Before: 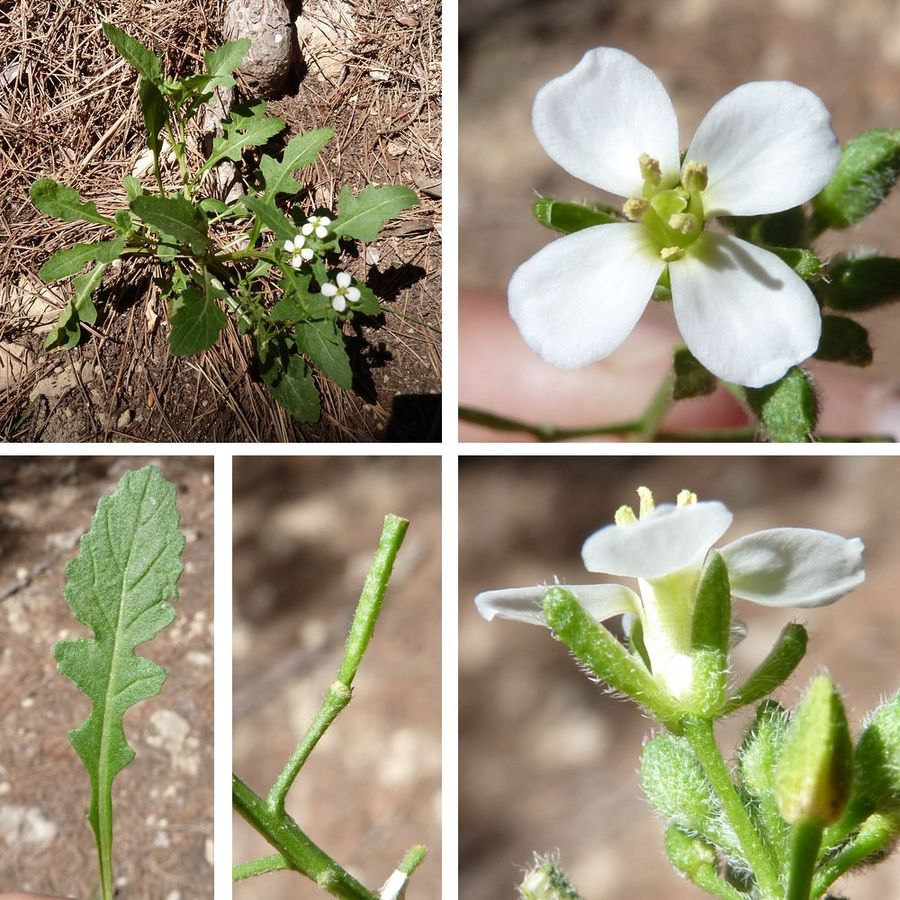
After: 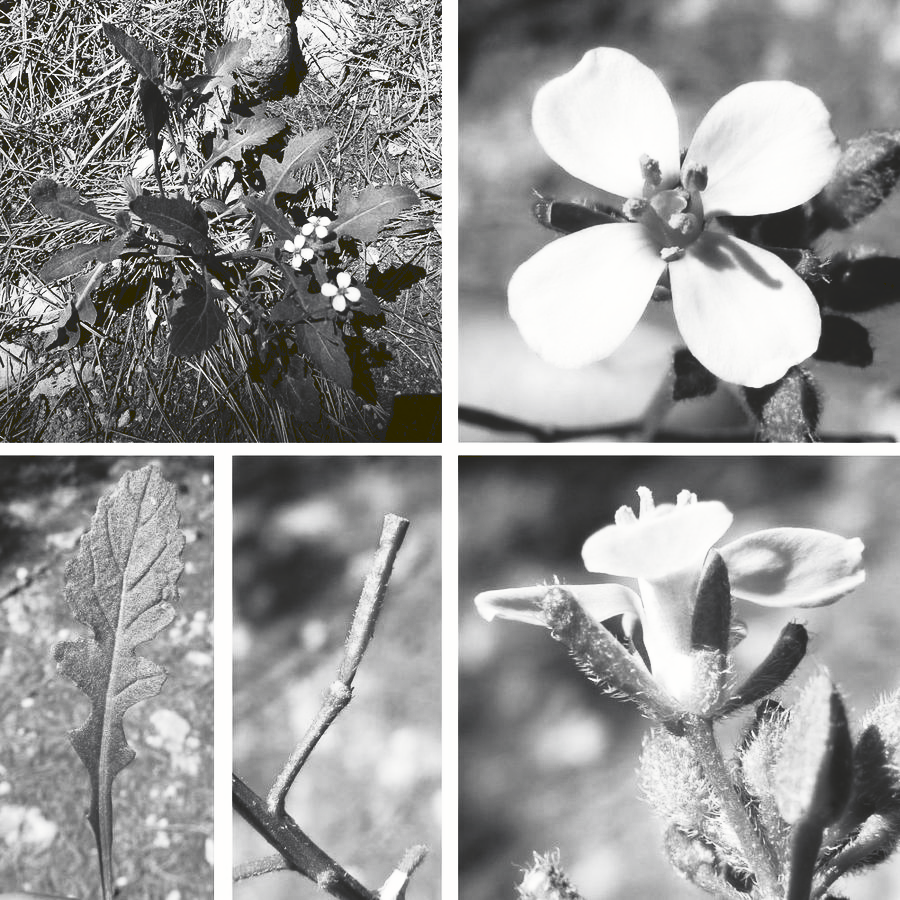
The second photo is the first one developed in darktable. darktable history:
tone curve: curves: ch0 [(0, 0) (0.003, 0.142) (0.011, 0.142) (0.025, 0.147) (0.044, 0.147) (0.069, 0.152) (0.1, 0.16) (0.136, 0.172) (0.177, 0.193) (0.224, 0.221) (0.277, 0.264) (0.335, 0.322) (0.399, 0.399) (0.468, 0.49) (0.543, 0.593) (0.623, 0.723) (0.709, 0.841) (0.801, 0.925) (0.898, 0.976) (1, 1)], preserve colors none
color look up table: target L [91.64, 83.84, 84.56, 76.98, 74.42, 67.99, 40.18, 42.1, 49.9, 19.87, 18, 5.464, 200.09, 72.58, 71.71, 78.43, 62.97, 64.99, 68.99, 55.54, 47.24, 41.28, 21.25, 5.464, 94.45, 82.41, 84.56, 70.23, 81.69, 67.24, 74.78, 84.56, 45.63, 58.64, 45.36, 44, 30.59, 45.63, 24.87, 5.464, 1.645, 98.62, 83.84, 83.12, 67.24, 52.27, 75.88, 59.41, 35.3], target a [-0.1, -0.003, -0.003, 0, 0, 0.001 ×4, -0.001, -0.001, -0.458, 0, 0, 0.001, 0, 0.001 ×6, 0, -0.458, -0.1, -0.002, -0.003, 0.001, -0.003, 0.001, 0, -0.003, 0.001 ×4, 0, 0.001, 0, -0.458, -0.153, -0.288, -0.003, -0.001, 0.001, 0.001, -0.001, 0.001, 0], target b [1.238, 0.027, 0.026, 0.003, 0.003, -0.004 ×4, 0.008, 0.008, 5.644, 0, 0.003, -0.004, 0.003, -0.004 ×6, 0, 5.644, 1.23, 0.026, 0.026, -0.004, 0.026, -0.004, 0.003, 0.026, -0.004 ×4, -0.001, -0.004, 0, 5.644, 1.891, 3.612, 0.027, 0.003, -0.004, -0.004, 0.004, -0.007, -0.001], num patches 49
